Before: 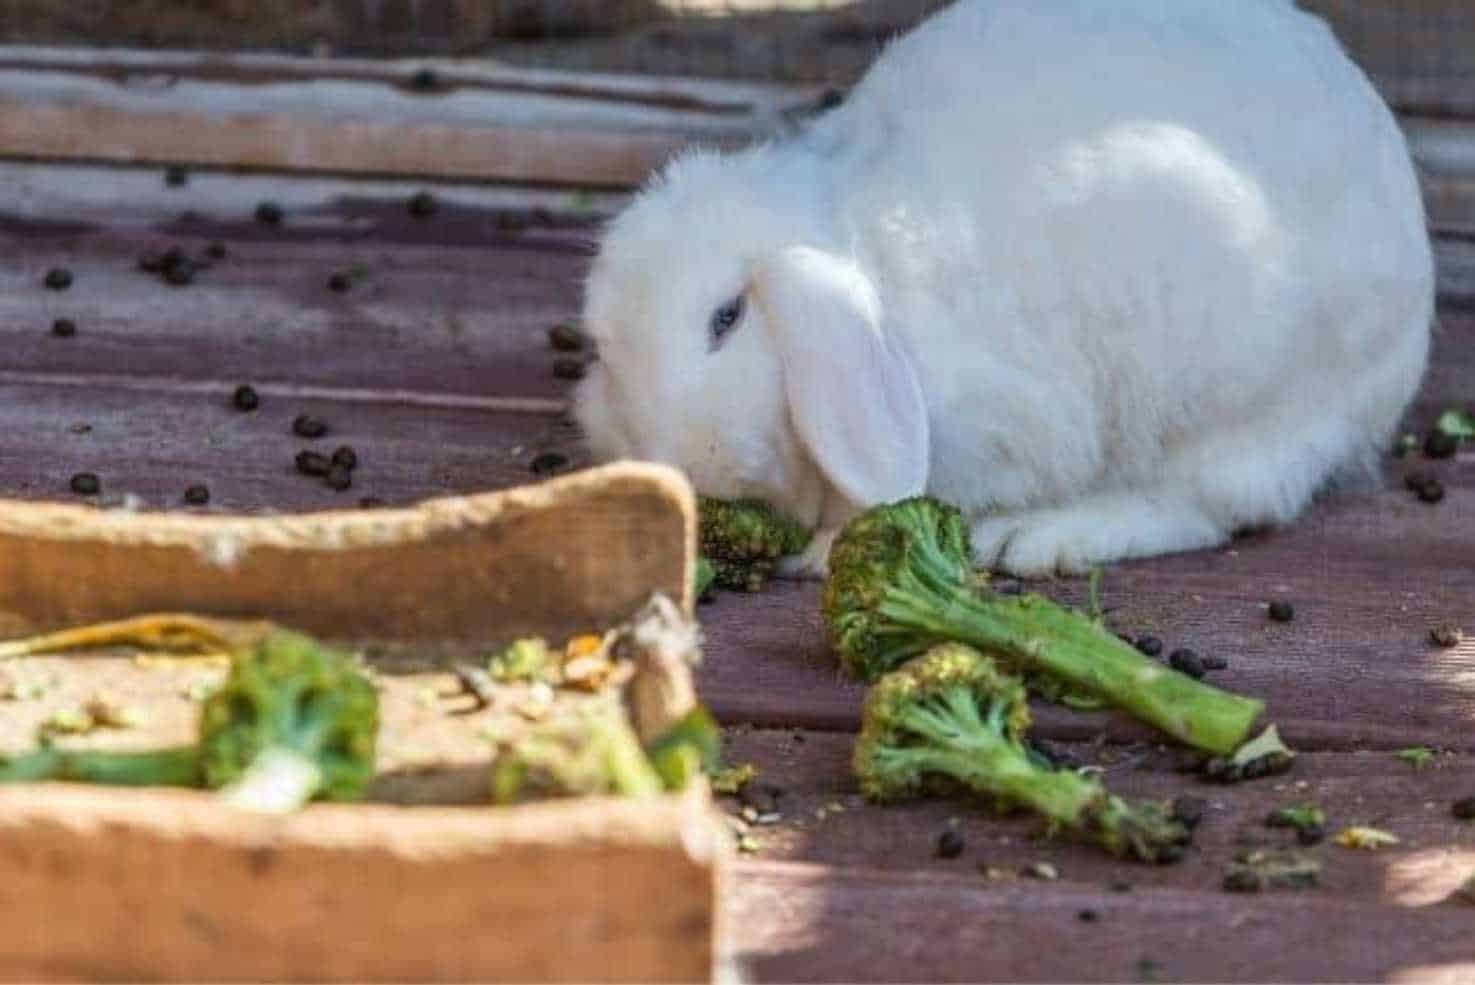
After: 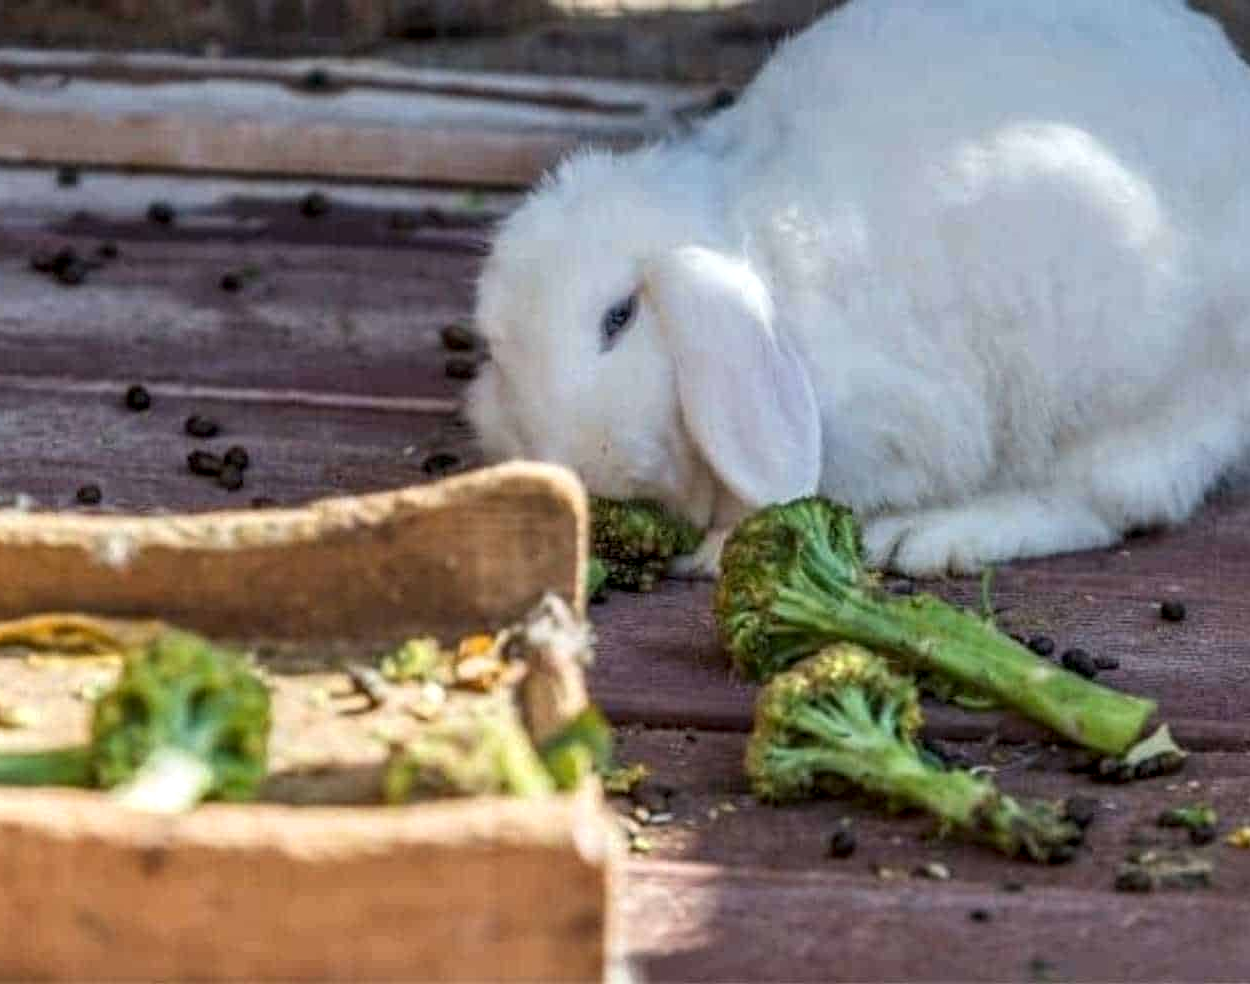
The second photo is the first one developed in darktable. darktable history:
local contrast: shadows 93%, midtone range 0.498
crop: left 7.348%, right 7.853%
